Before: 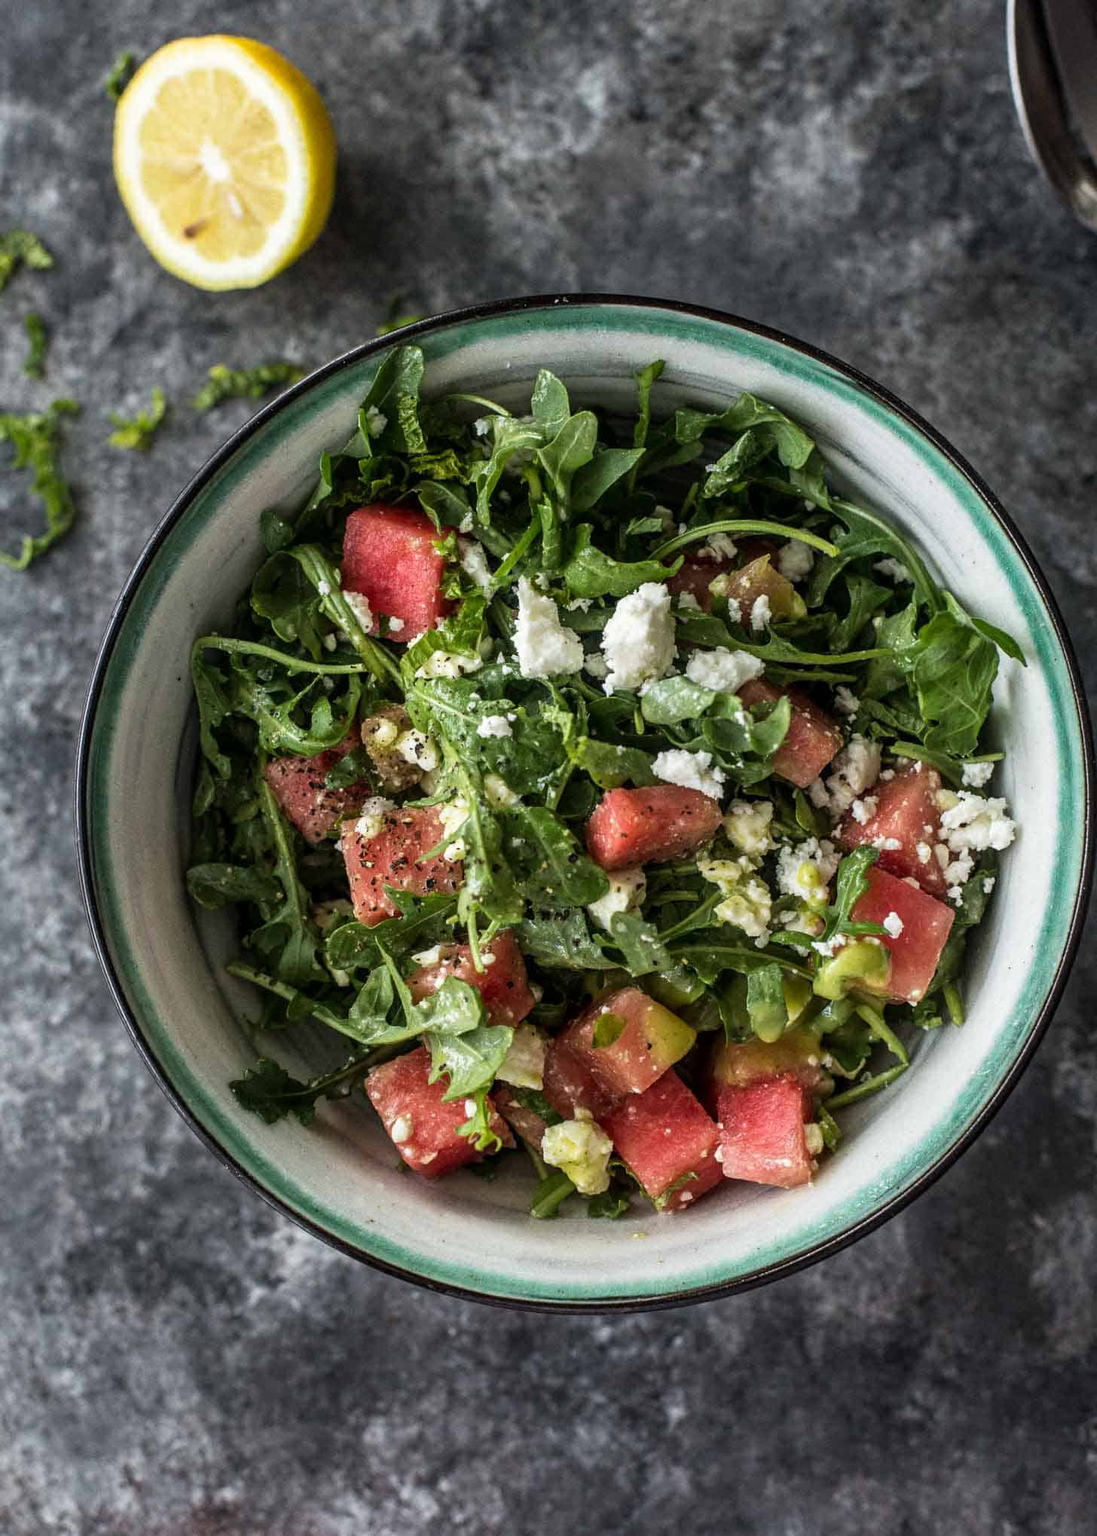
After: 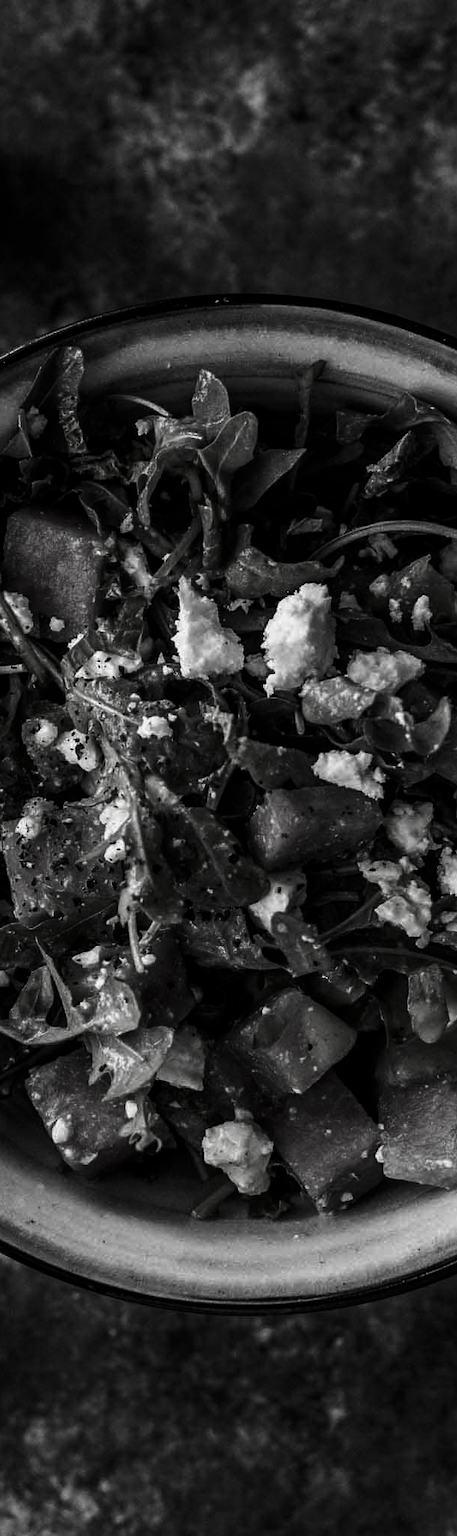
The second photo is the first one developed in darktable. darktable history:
contrast brightness saturation: contrast -0.032, brightness -0.581, saturation -0.986
crop: left 31.037%, right 27.229%
